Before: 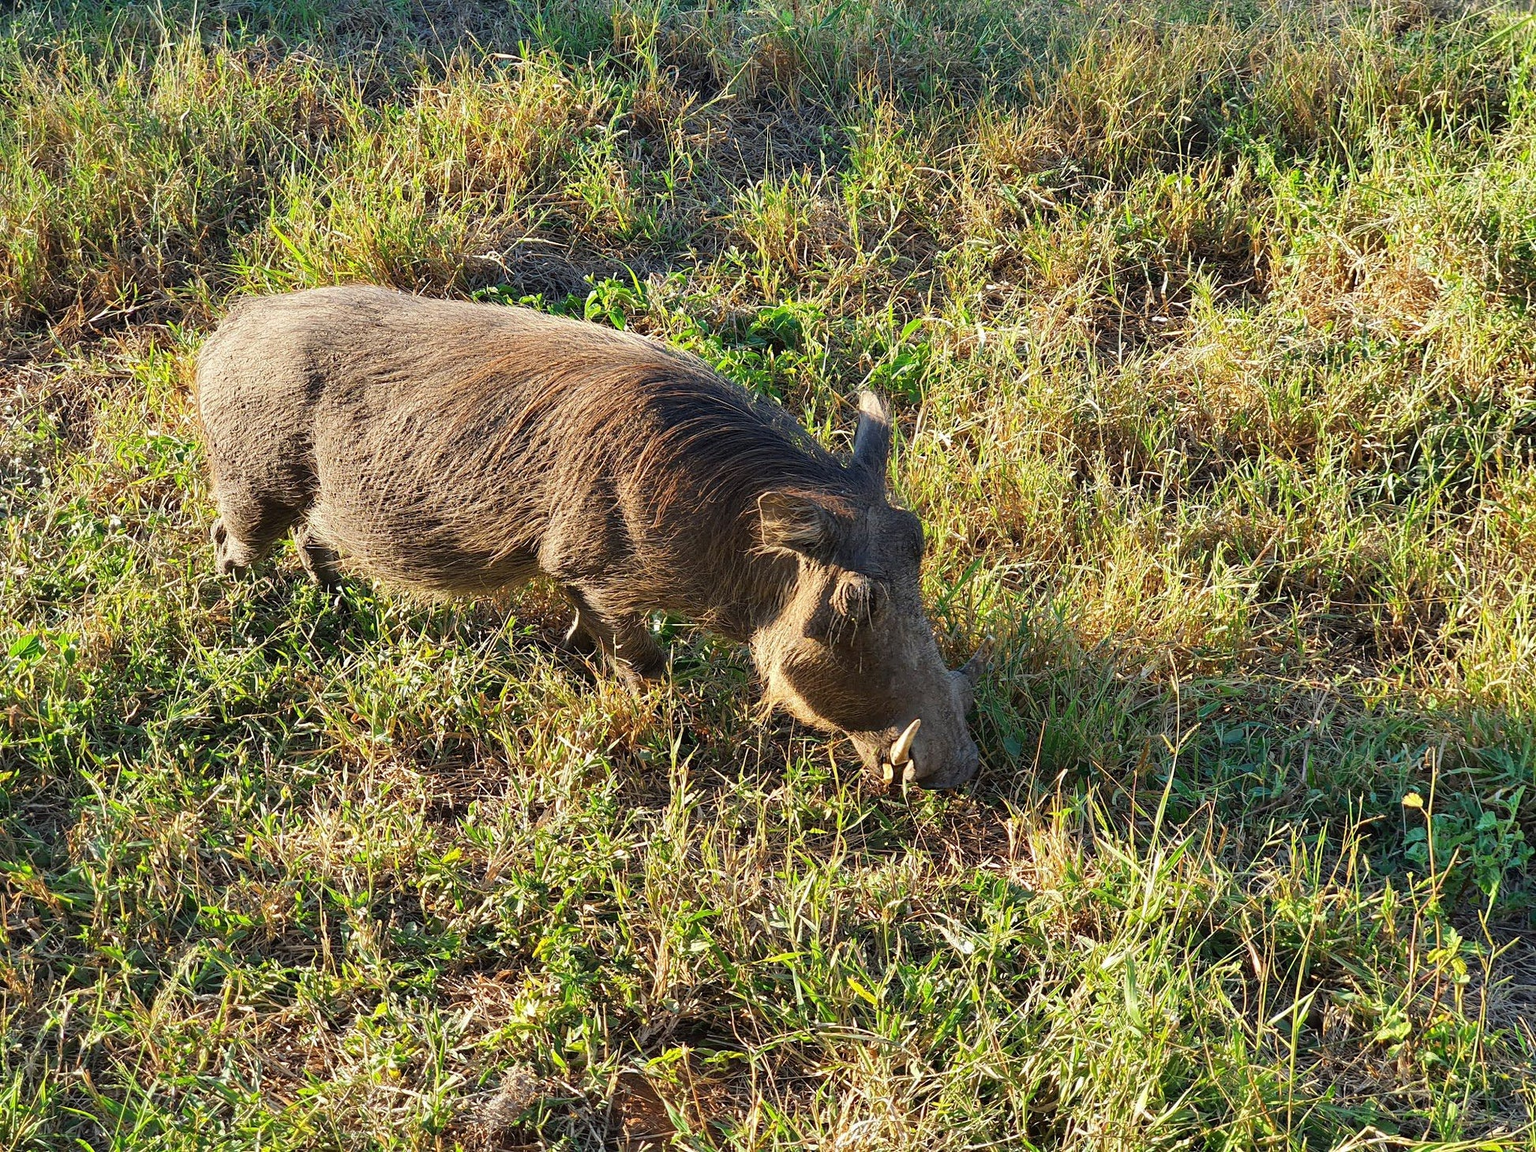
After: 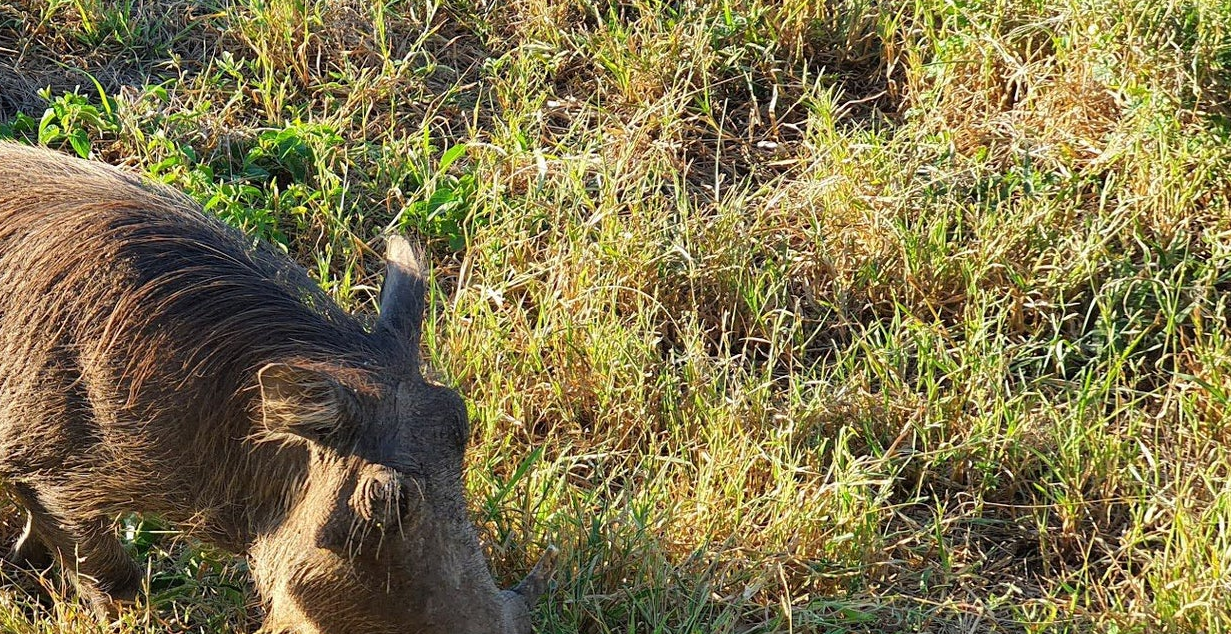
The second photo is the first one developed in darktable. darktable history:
crop: left 36.098%, top 17.855%, right 0.595%, bottom 38.716%
